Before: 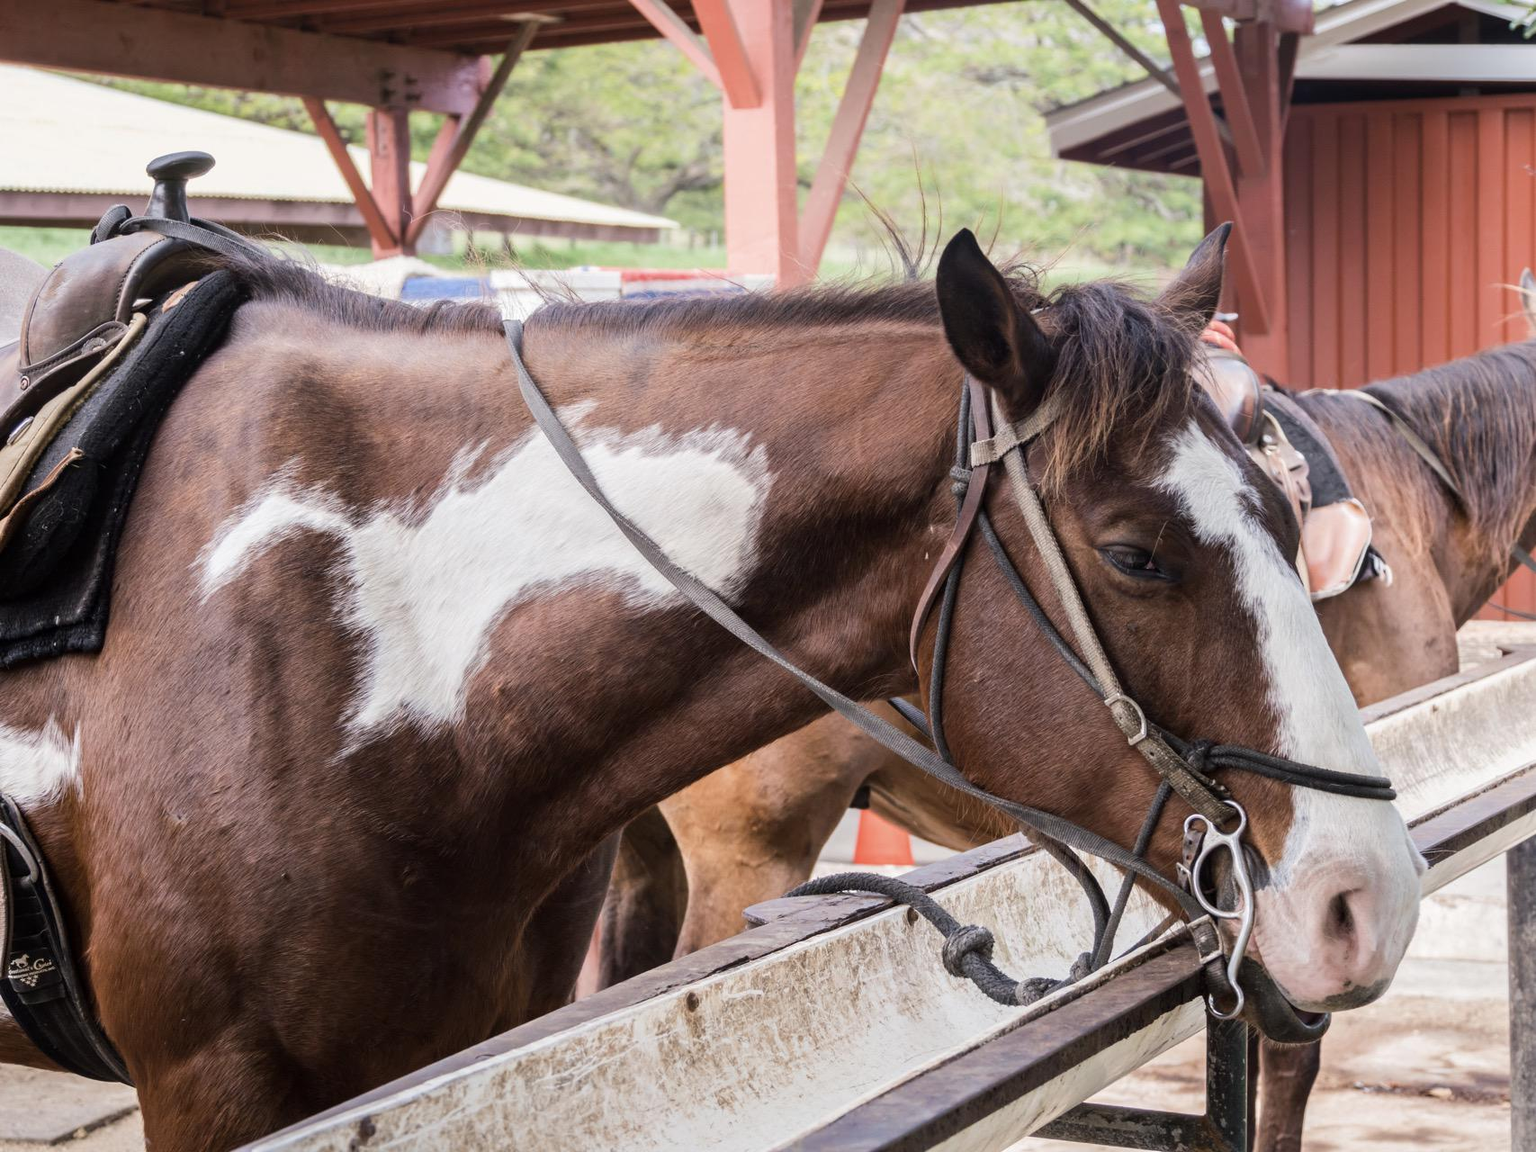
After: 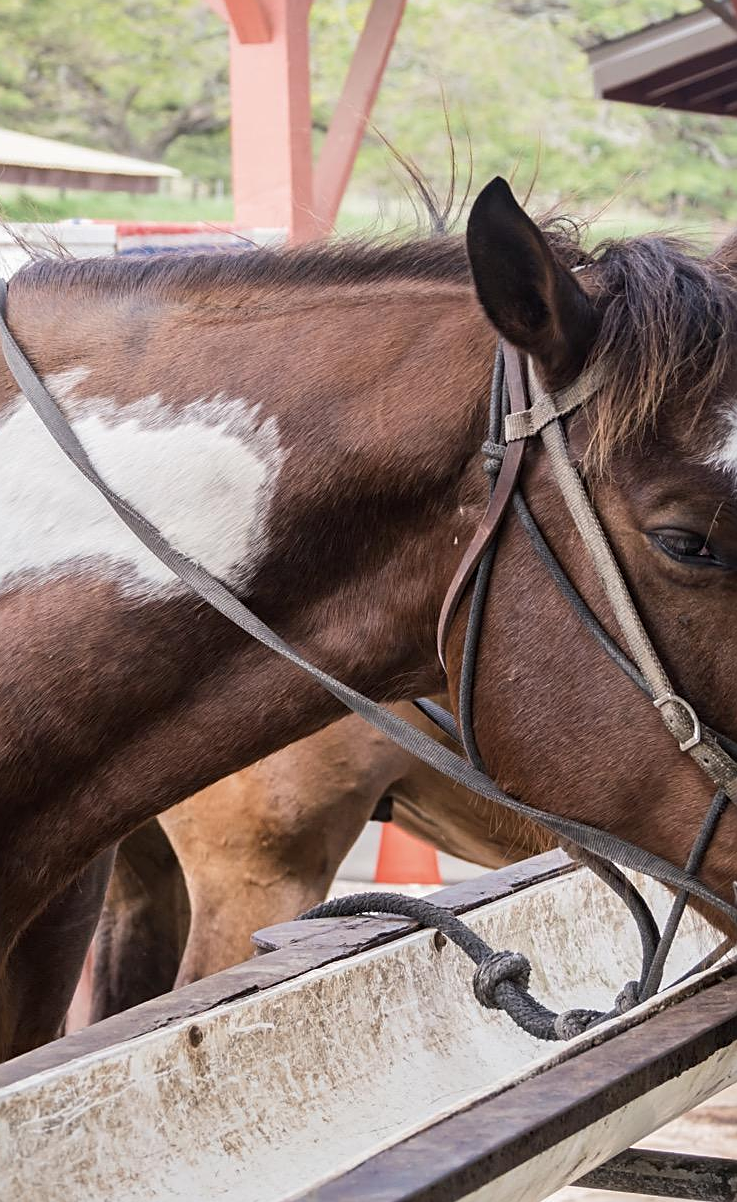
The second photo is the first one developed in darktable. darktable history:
crop: left 33.661%, top 6.064%, right 23.113%
sharpen: on, module defaults
